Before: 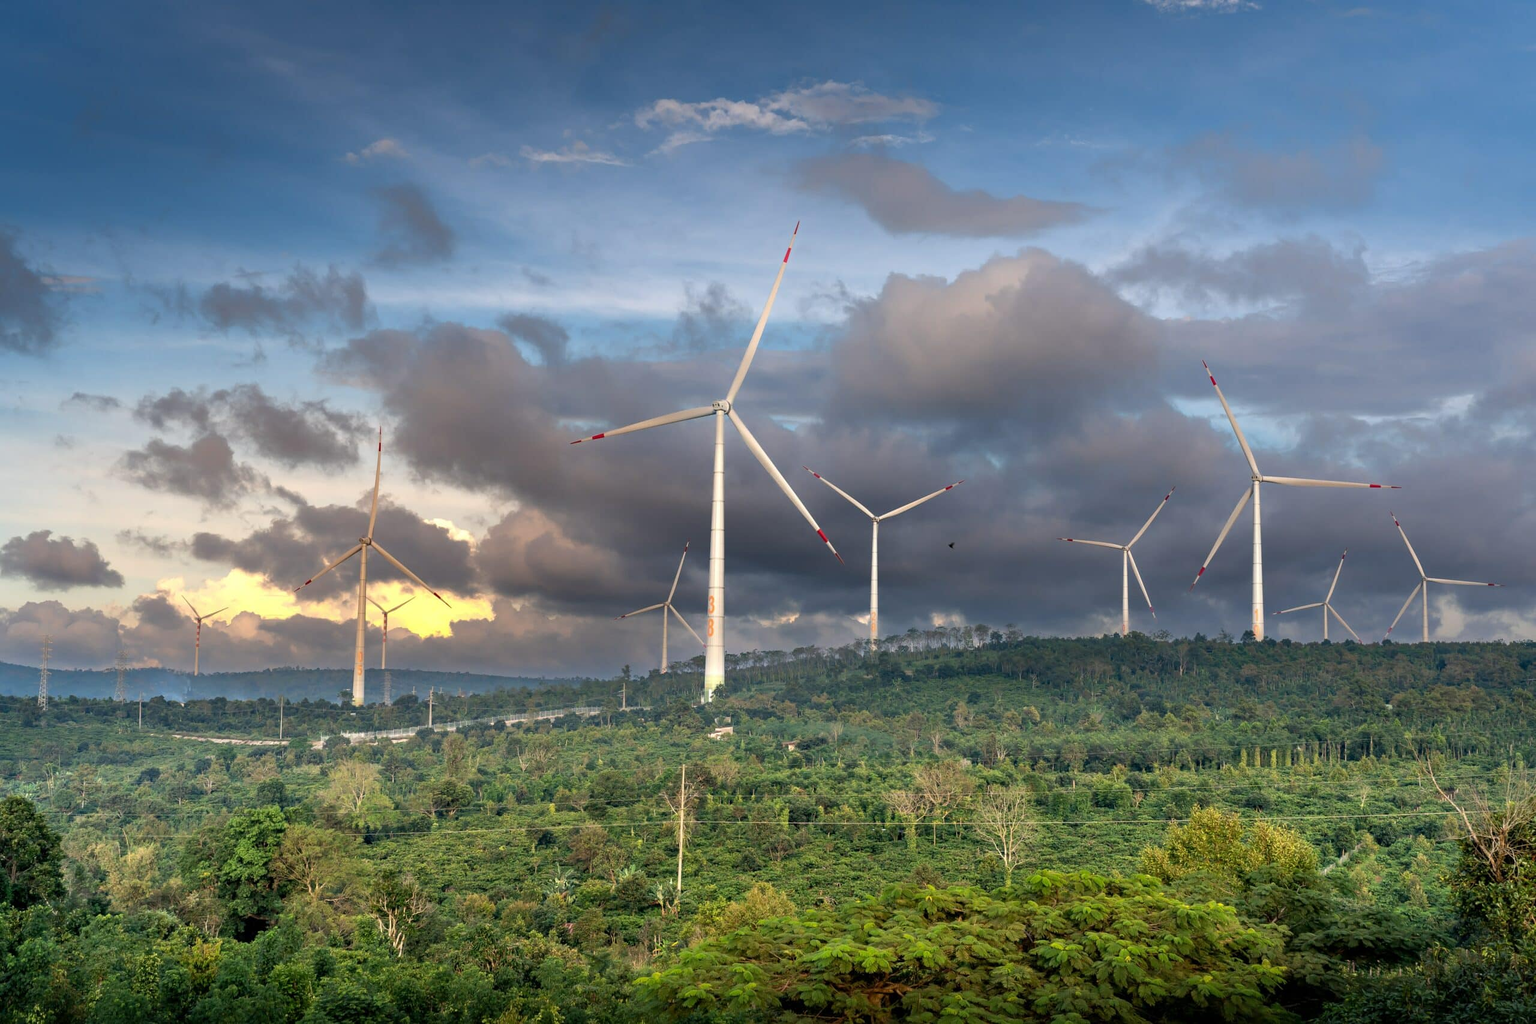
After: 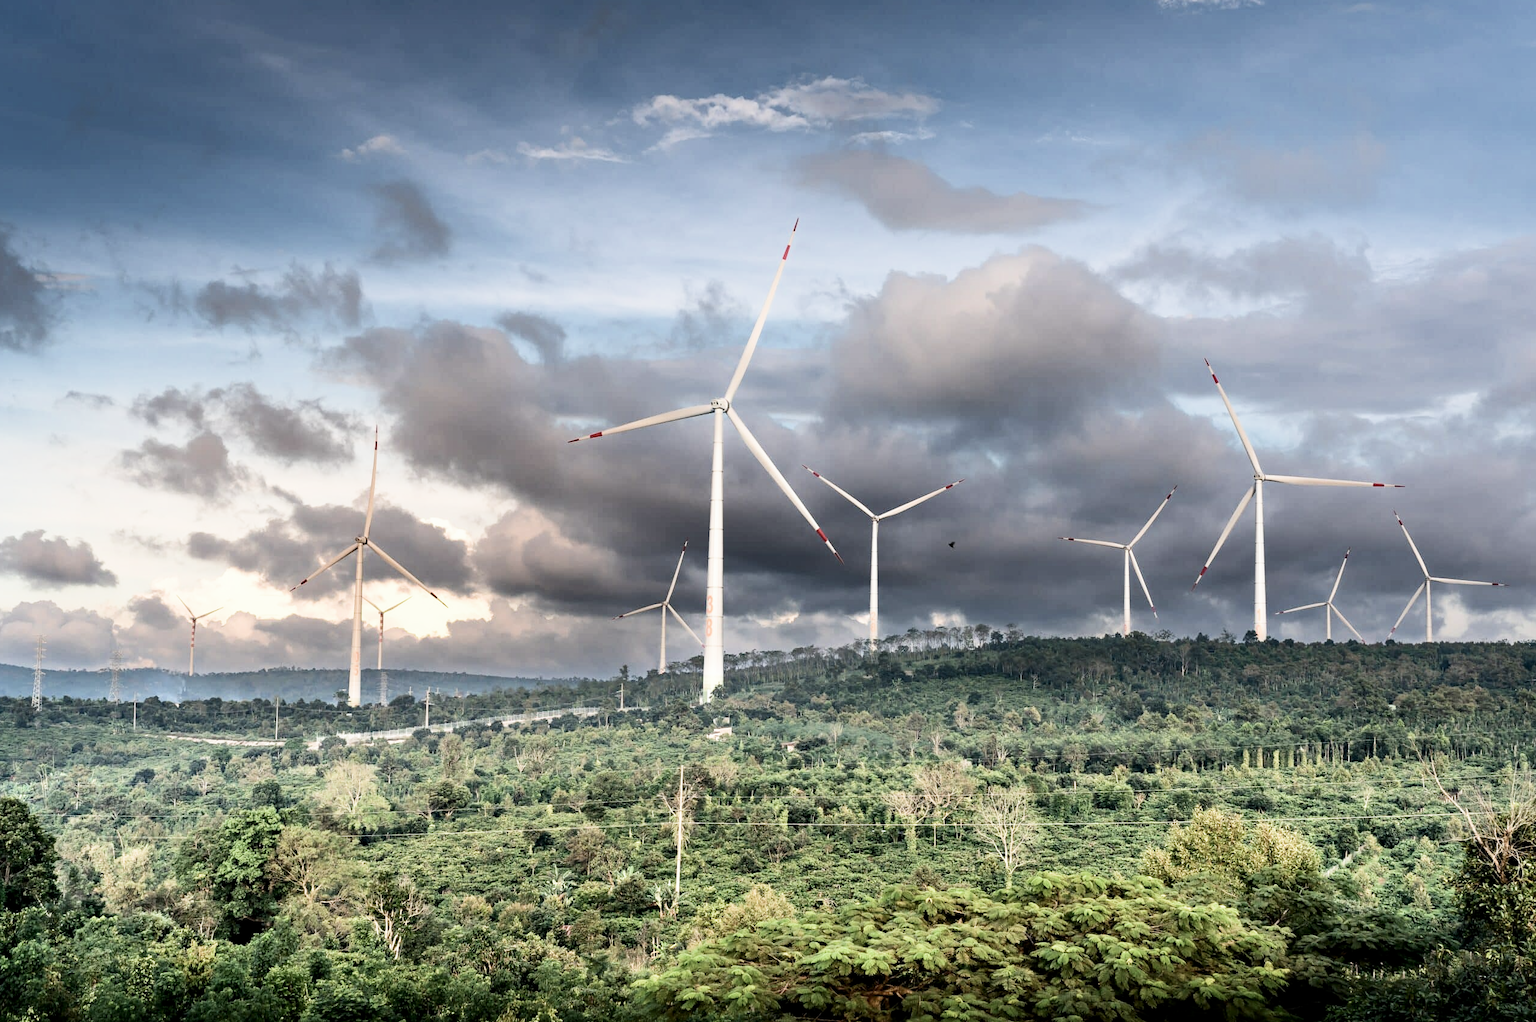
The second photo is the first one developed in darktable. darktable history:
contrast brightness saturation: contrast 0.25, saturation -0.31
crop: left 0.434%, top 0.485%, right 0.244%, bottom 0.386%
filmic rgb: middle gray luminance 9.23%, black relative exposure -10.55 EV, white relative exposure 3.45 EV, threshold 6 EV, target black luminance 0%, hardness 5.98, latitude 59.69%, contrast 1.087, highlights saturation mix 5%, shadows ↔ highlights balance 29.23%, add noise in highlights 0, color science v3 (2019), use custom middle-gray values true, iterations of high-quality reconstruction 0, contrast in highlights soft, enable highlight reconstruction true
graduated density: rotation 5.63°, offset 76.9
